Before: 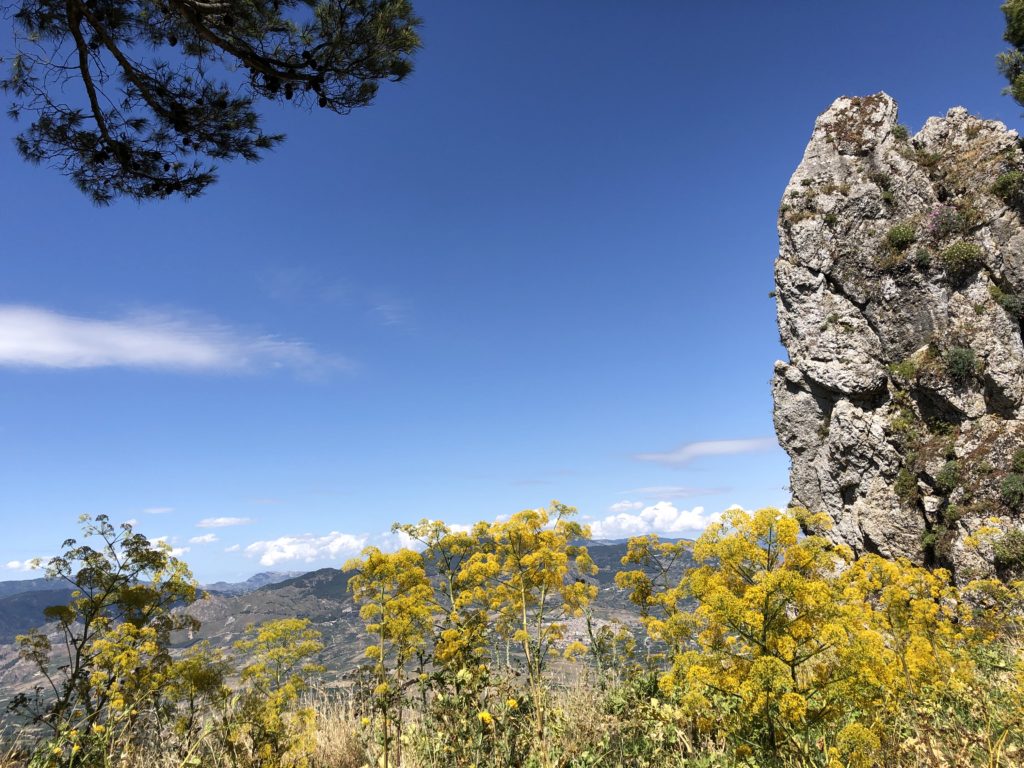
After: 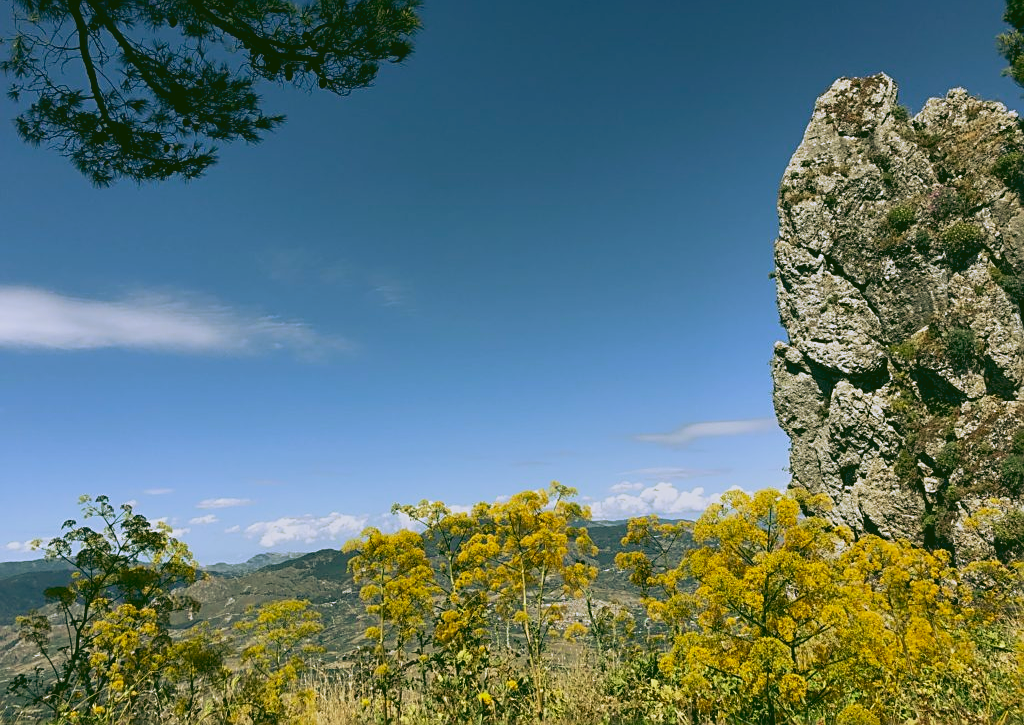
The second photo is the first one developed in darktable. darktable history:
crop and rotate: top 2.479%, bottom 3.018%
sharpen: on, module defaults
color calibration: x 0.342, y 0.356, temperature 5122 K
sigmoid: contrast 1.22, skew 0.65
rgb curve: curves: ch0 [(0.123, 0.061) (0.995, 0.887)]; ch1 [(0.06, 0.116) (1, 0.906)]; ch2 [(0, 0) (0.824, 0.69) (1, 1)], mode RGB, independent channels, compensate middle gray true
